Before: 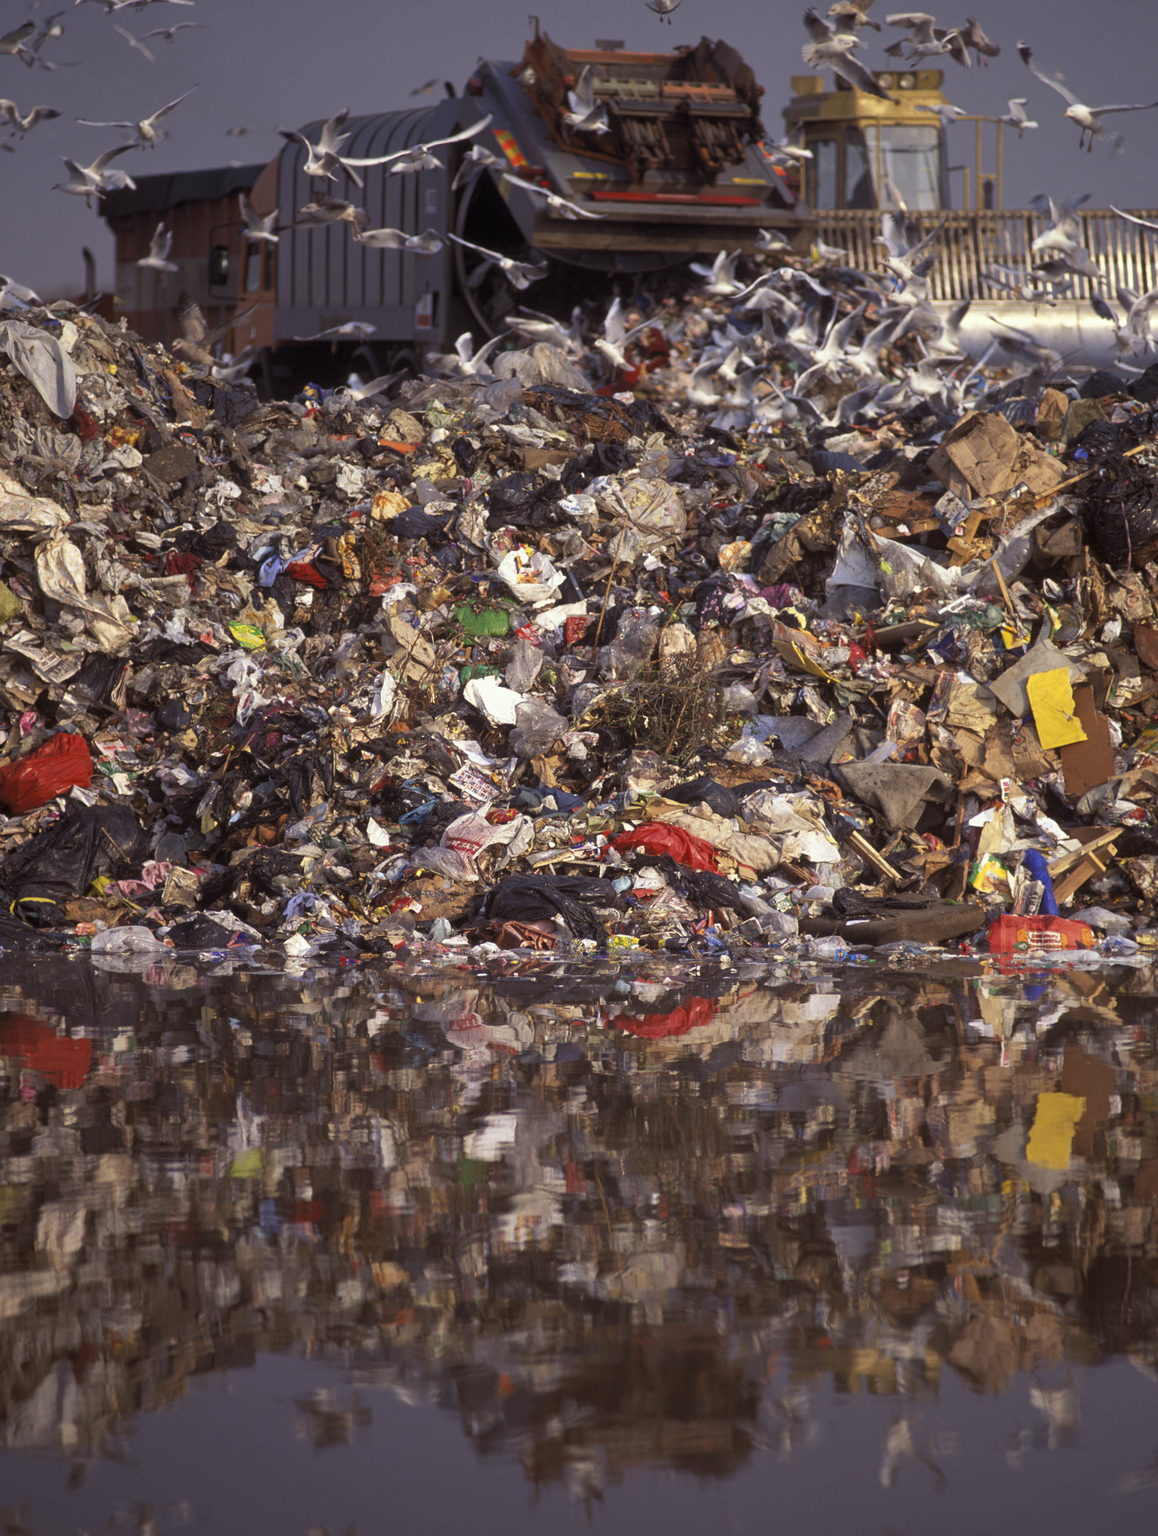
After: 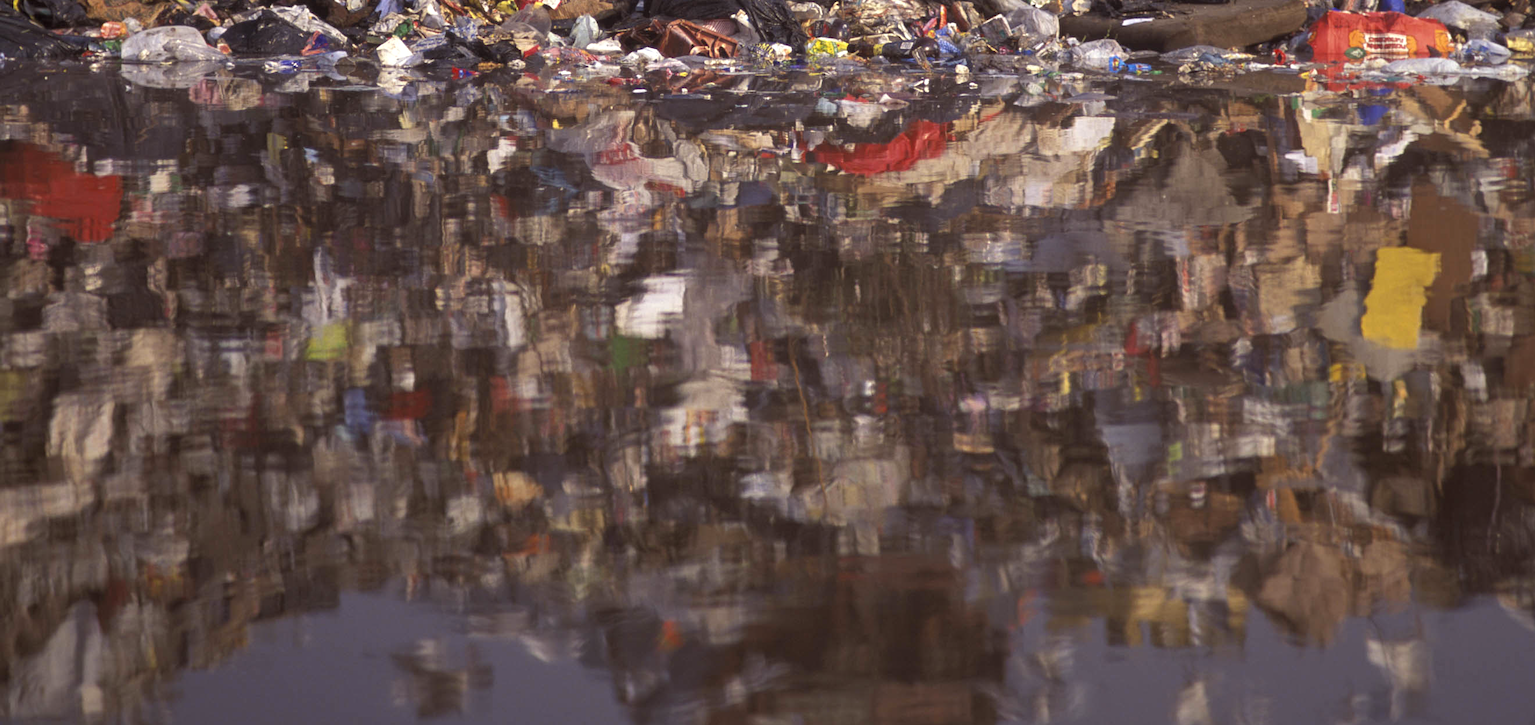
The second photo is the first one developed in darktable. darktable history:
crop and rotate: top 59.026%, bottom 5.358%
exposure: exposure 0.299 EV, compensate highlight preservation false
